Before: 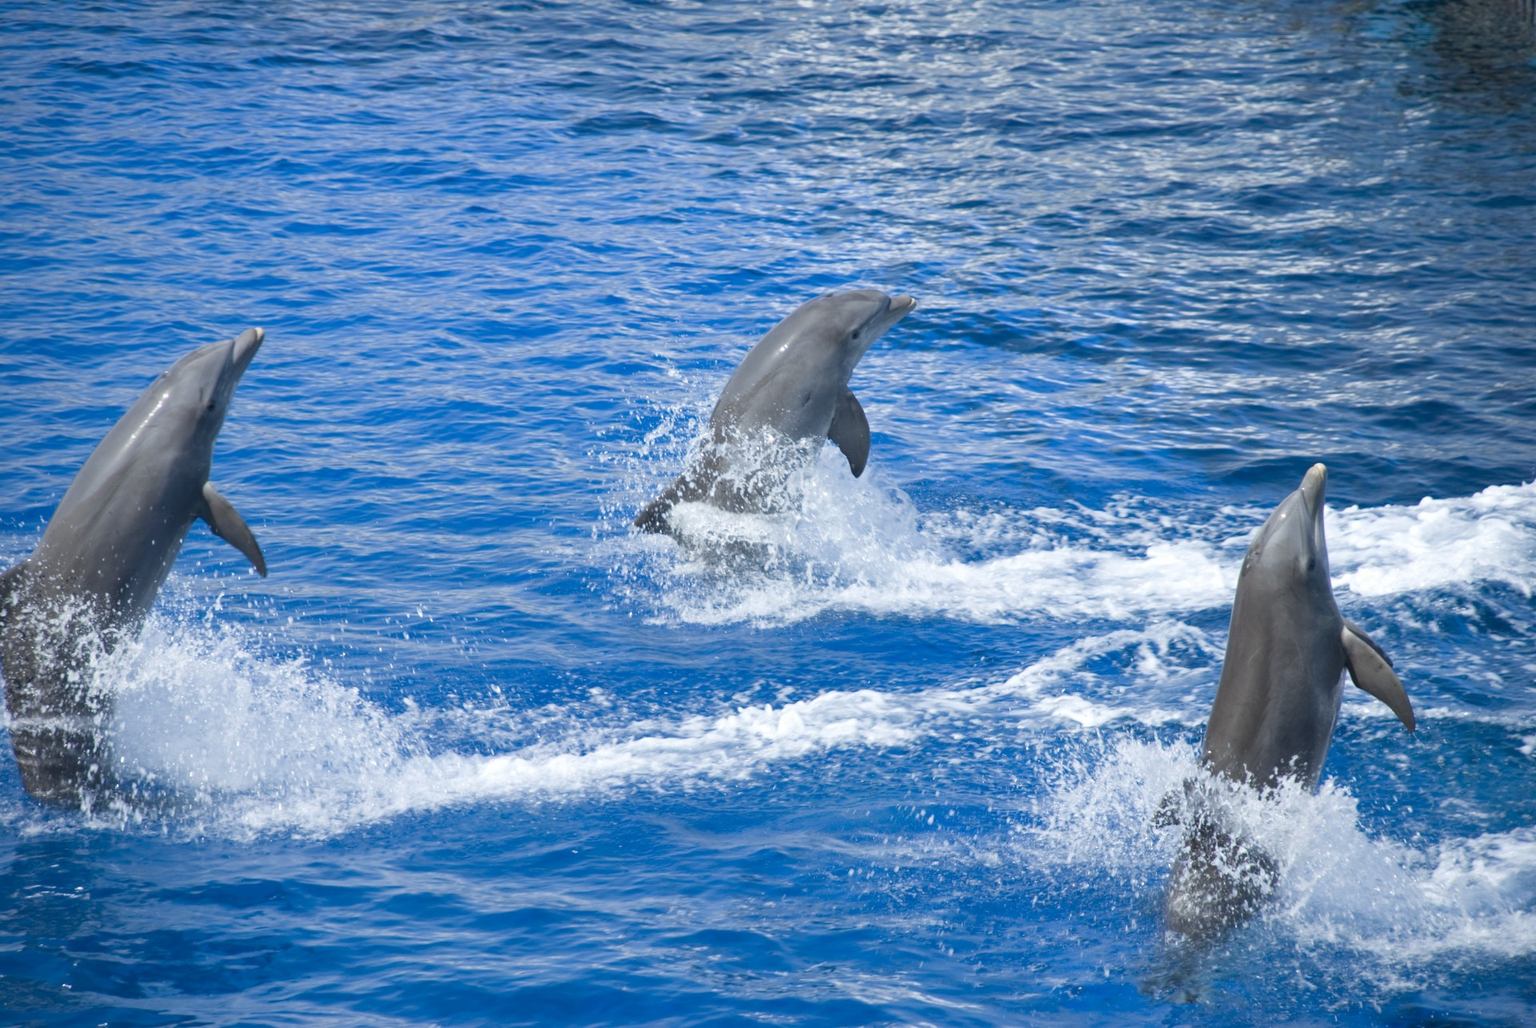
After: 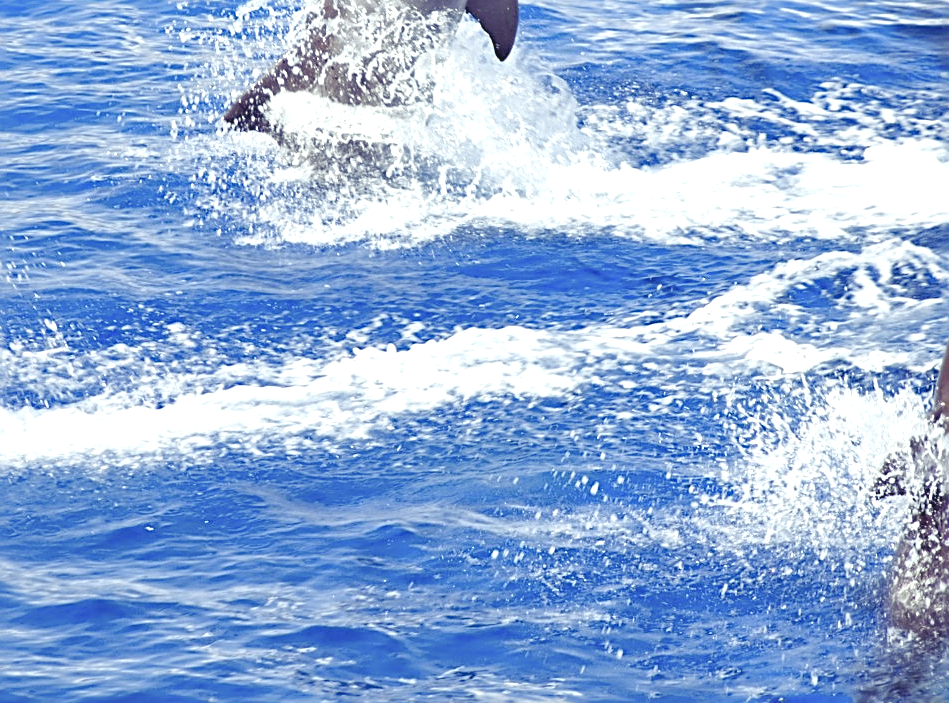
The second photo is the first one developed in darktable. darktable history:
color zones: curves: ch0 [(0, 0.48) (0.209, 0.398) (0.305, 0.332) (0.429, 0.493) (0.571, 0.5) (0.714, 0.5) (0.857, 0.5) (1, 0.48)]; ch1 [(0, 0.633) (0.143, 0.586) (0.286, 0.489) (0.429, 0.448) (0.571, 0.31) (0.714, 0.335) (0.857, 0.492) (1, 0.633)]; ch2 [(0, 0.448) (0.143, 0.498) (0.286, 0.5) (0.429, 0.5) (0.571, 0.5) (0.714, 0.5) (0.857, 0.5) (1, 0.448)]
sharpen: radius 2.676, amount 0.669
color balance rgb: shadows lift › luminance -21.66%, shadows lift › chroma 8.98%, shadows lift › hue 283.37°, power › chroma 1.05%, power › hue 25.59°, highlights gain › luminance 6.08%, highlights gain › chroma 2.55%, highlights gain › hue 90°, global offset › luminance -0.87%, perceptual saturation grading › global saturation 25%, perceptual saturation grading › highlights -28.39%, perceptual saturation grading › shadows 33.98%
crop: left 29.672%, top 41.786%, right 20.851%, bottom 3.487%
contrast brightness saturation: contrast -0.1, brightness 0.05, saturation 0.08
tone equalizer: -8 EV -0.75 EV, -7 EV -0.7 EV, -6 EV -0.6 EV, -5 EV -0.4 EV, -3 EV 0.4 EV, -2 EV 0.6 EV, -1 EV 0.7 EV, +0 EV 0.75 EV, edges refinement/feathering 500, mask exposure compensation -1.57 EV, preserve details no
local contrast: mode bilateral grid, contrast 20, coarseness 50, detail 120%, midtone range 0.2
exposure: black level correction -0.005, exposure 0.054 EV, compensate highlight preservation false
